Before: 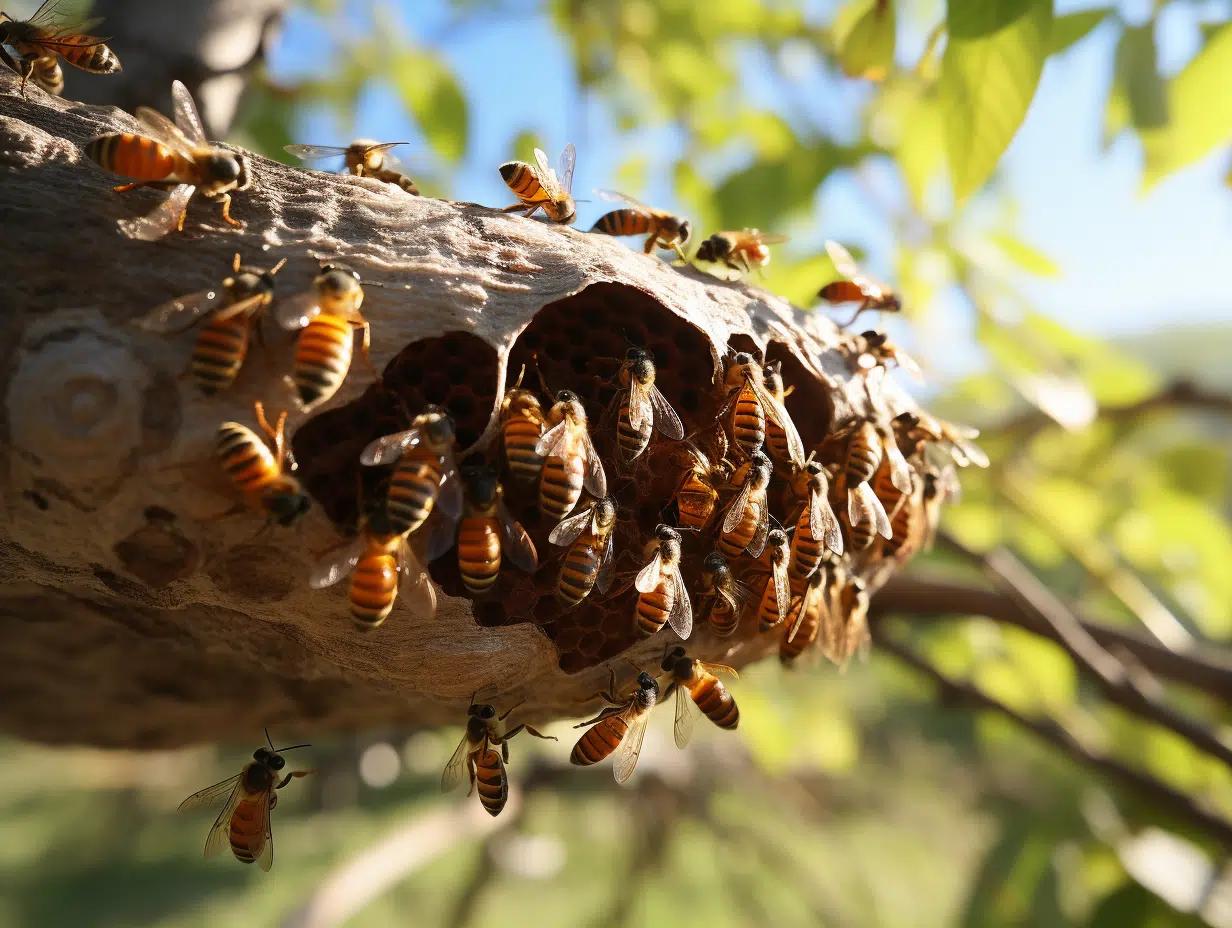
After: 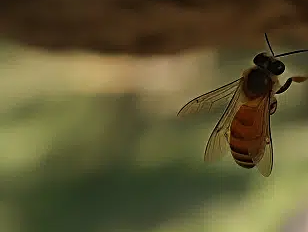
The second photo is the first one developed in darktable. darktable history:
sharpen: on, module defaults
crop: left 0%, top 74.933%, right 74.933%
